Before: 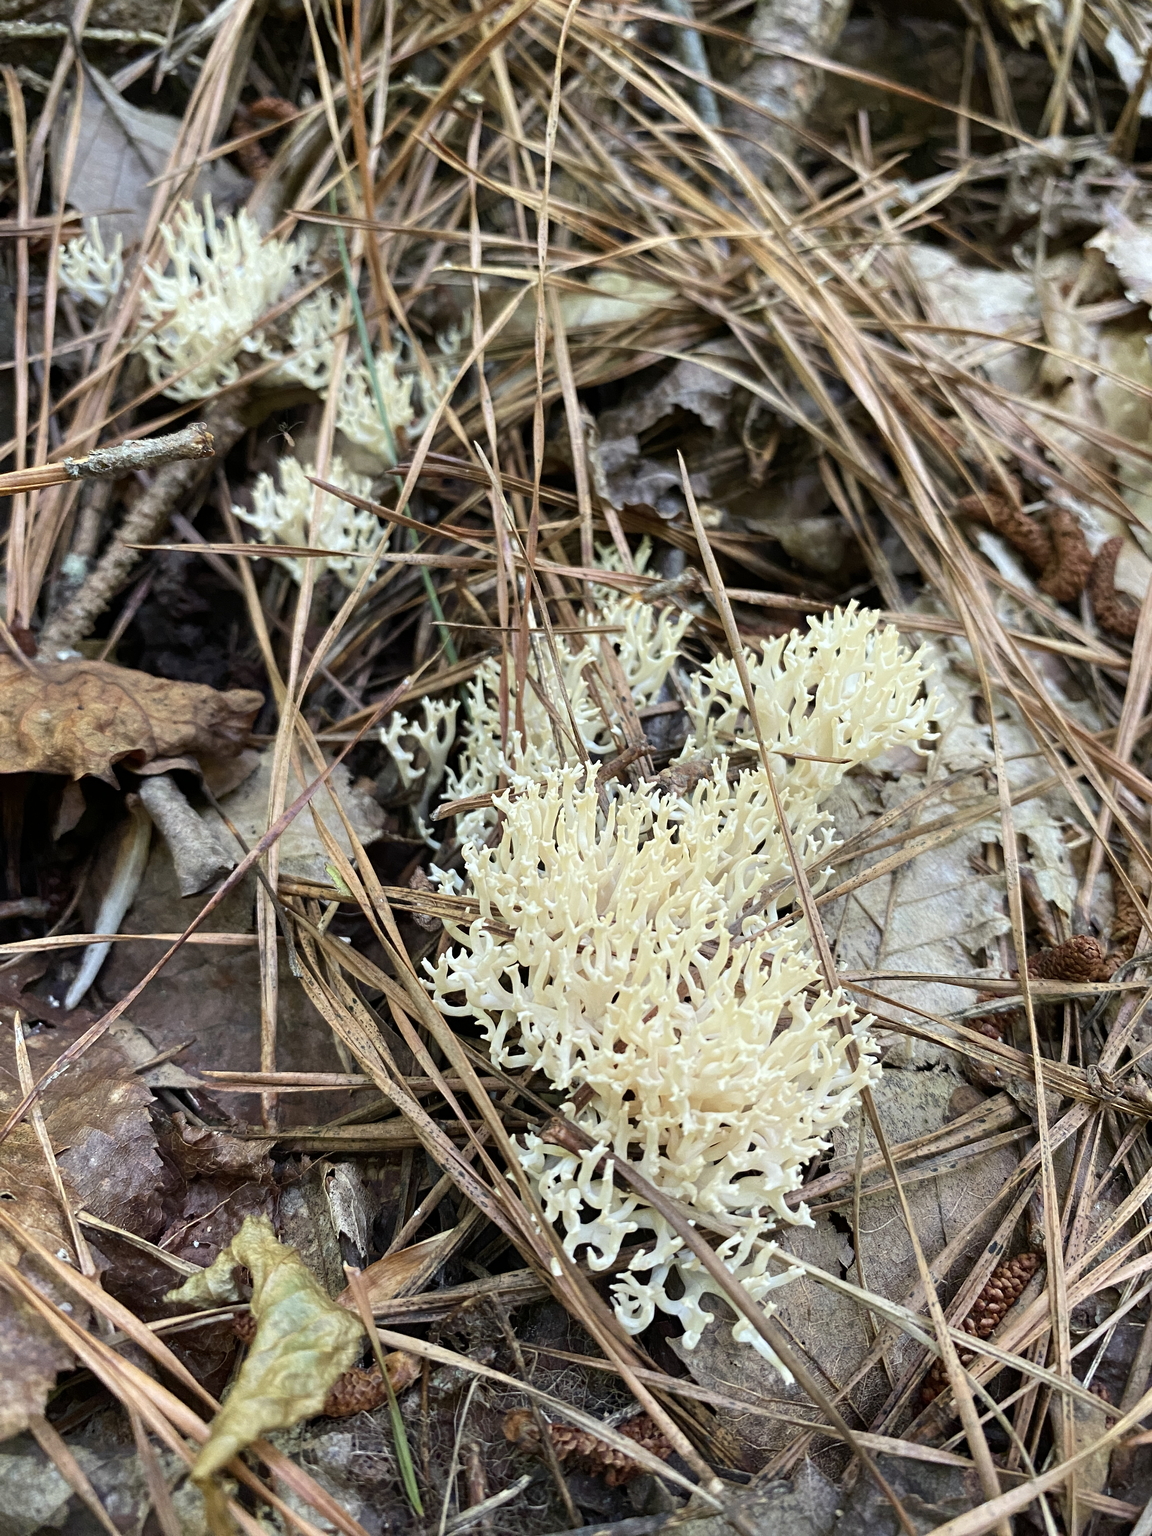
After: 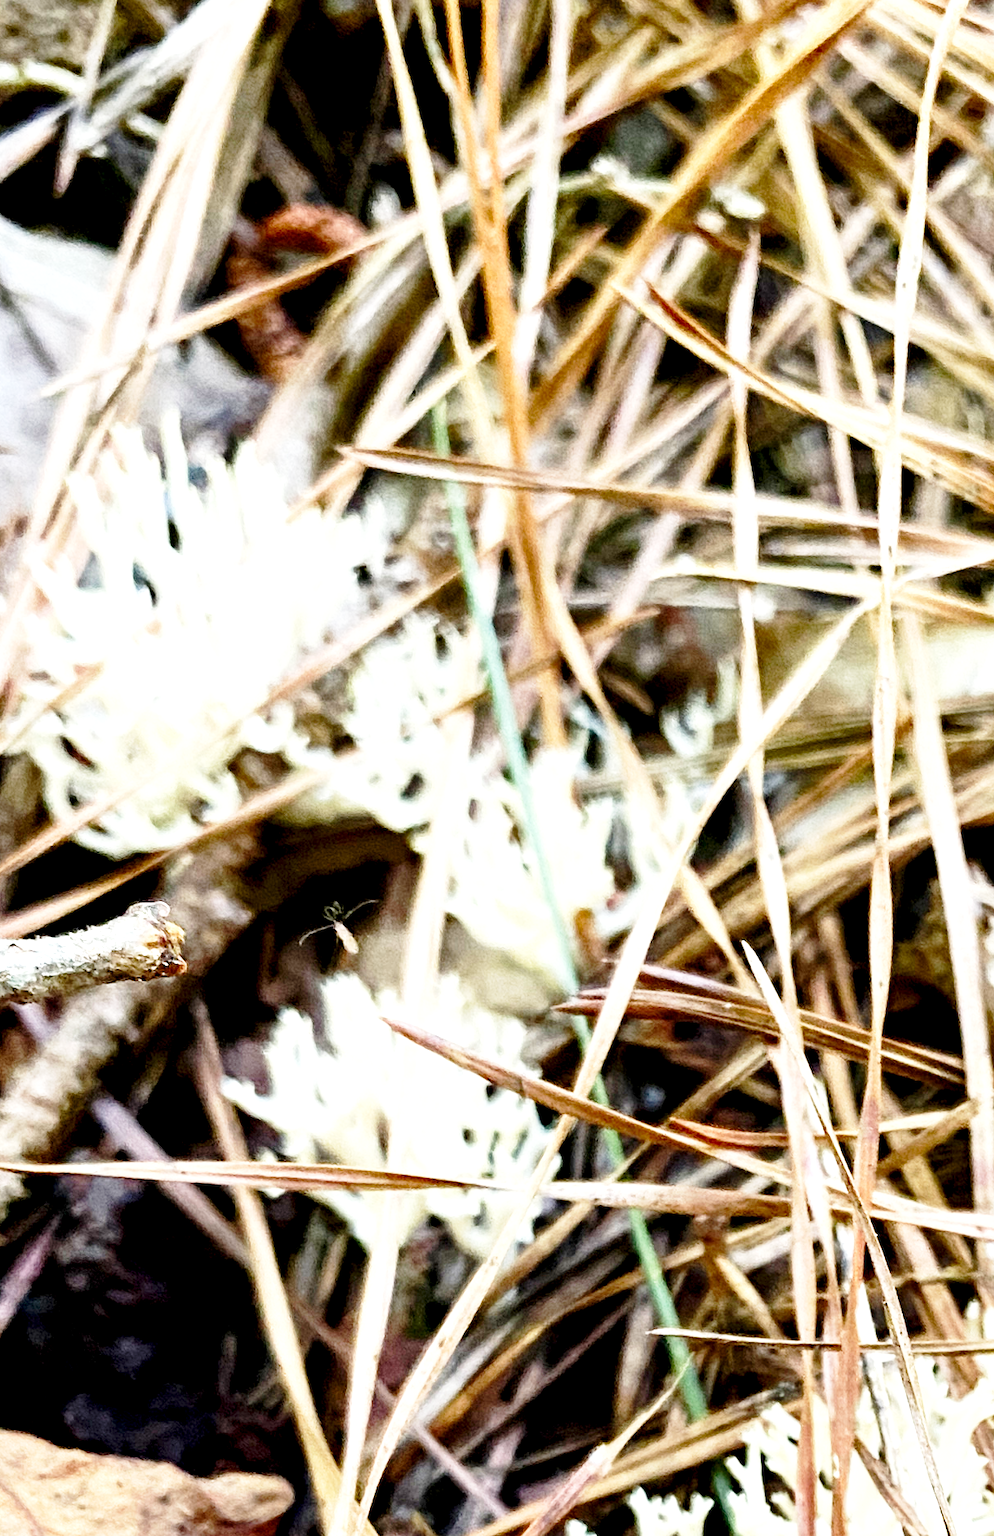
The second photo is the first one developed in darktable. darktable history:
crop and rotate: left 11.128%, top 0.104%, right 48.544%, bottom 53.199%
shadows and highlights: radius 337.15, shadows 28.84, soften with gaussian
exposure: black level correction 0.011, exposure 1.079 EV, compensate highlight preservation false
base curve: curves: ch0 [(0, 0) (0.028, 0.03) (0.121, 0.232) (0.46, 0.748) (0.859, 0.968) (1, 1)], preserve colors none
